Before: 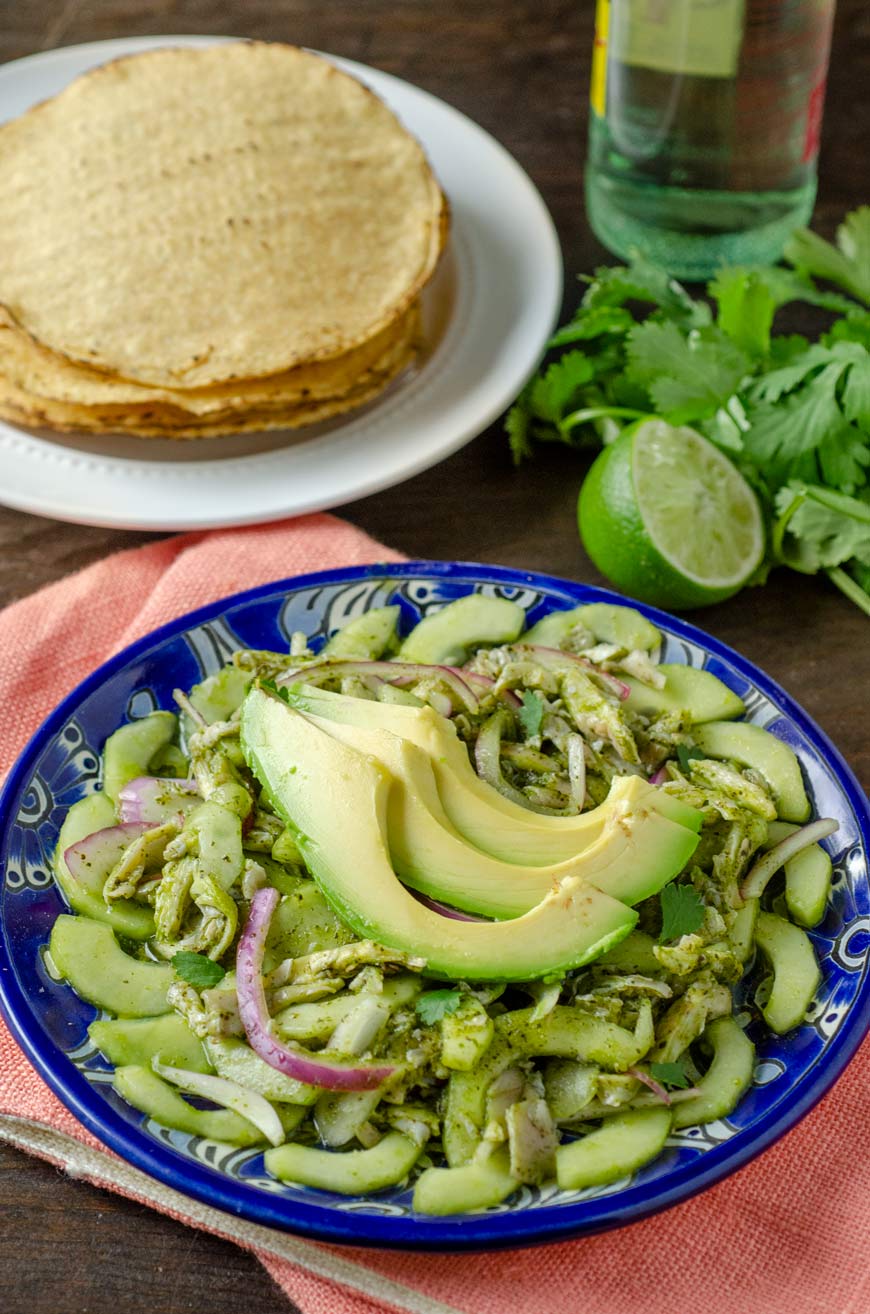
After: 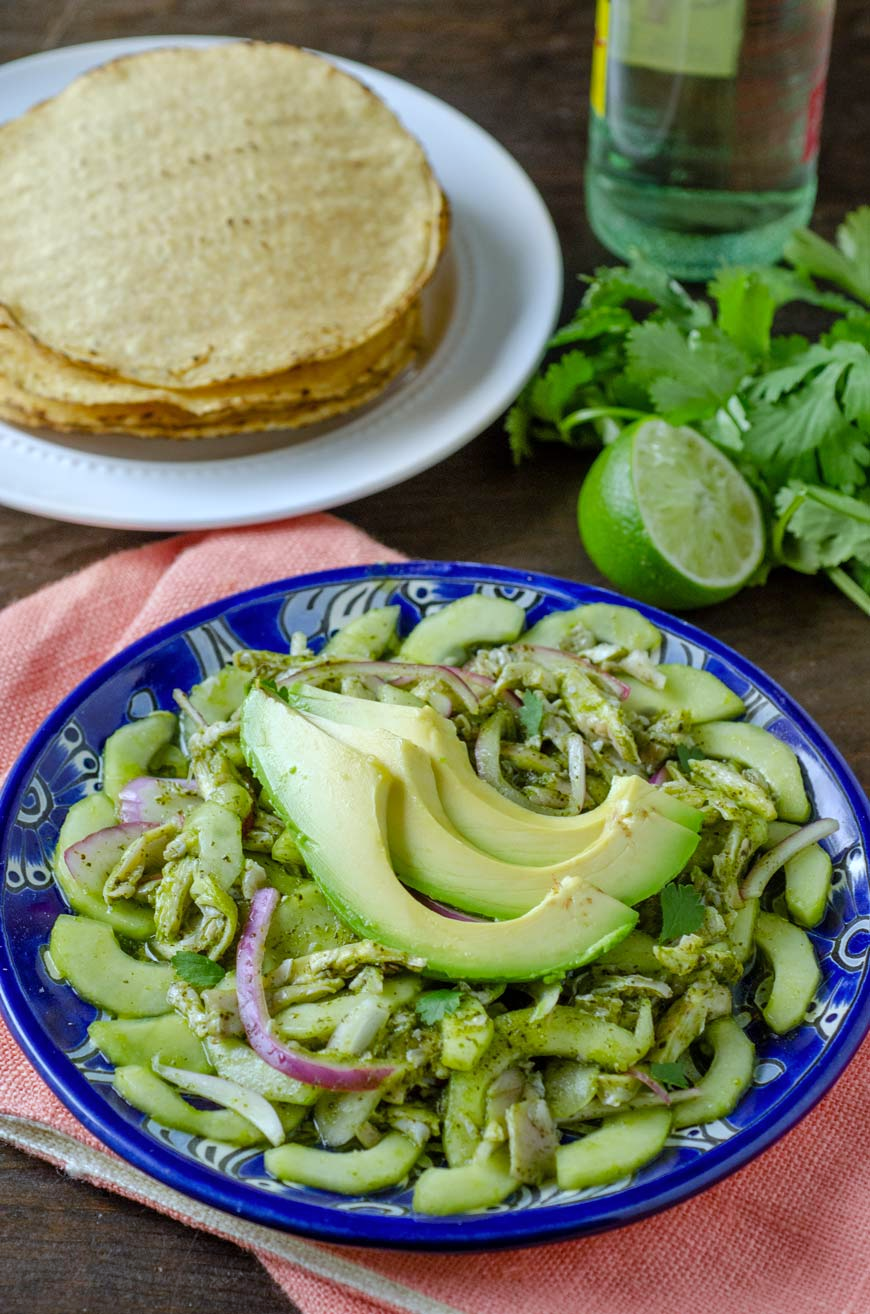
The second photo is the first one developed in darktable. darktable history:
shadows and highlights: radius 125.46, shadows 21.19, highlights -21.19, low approximation 0.01
white balance: red 0.931, blue 1.11
